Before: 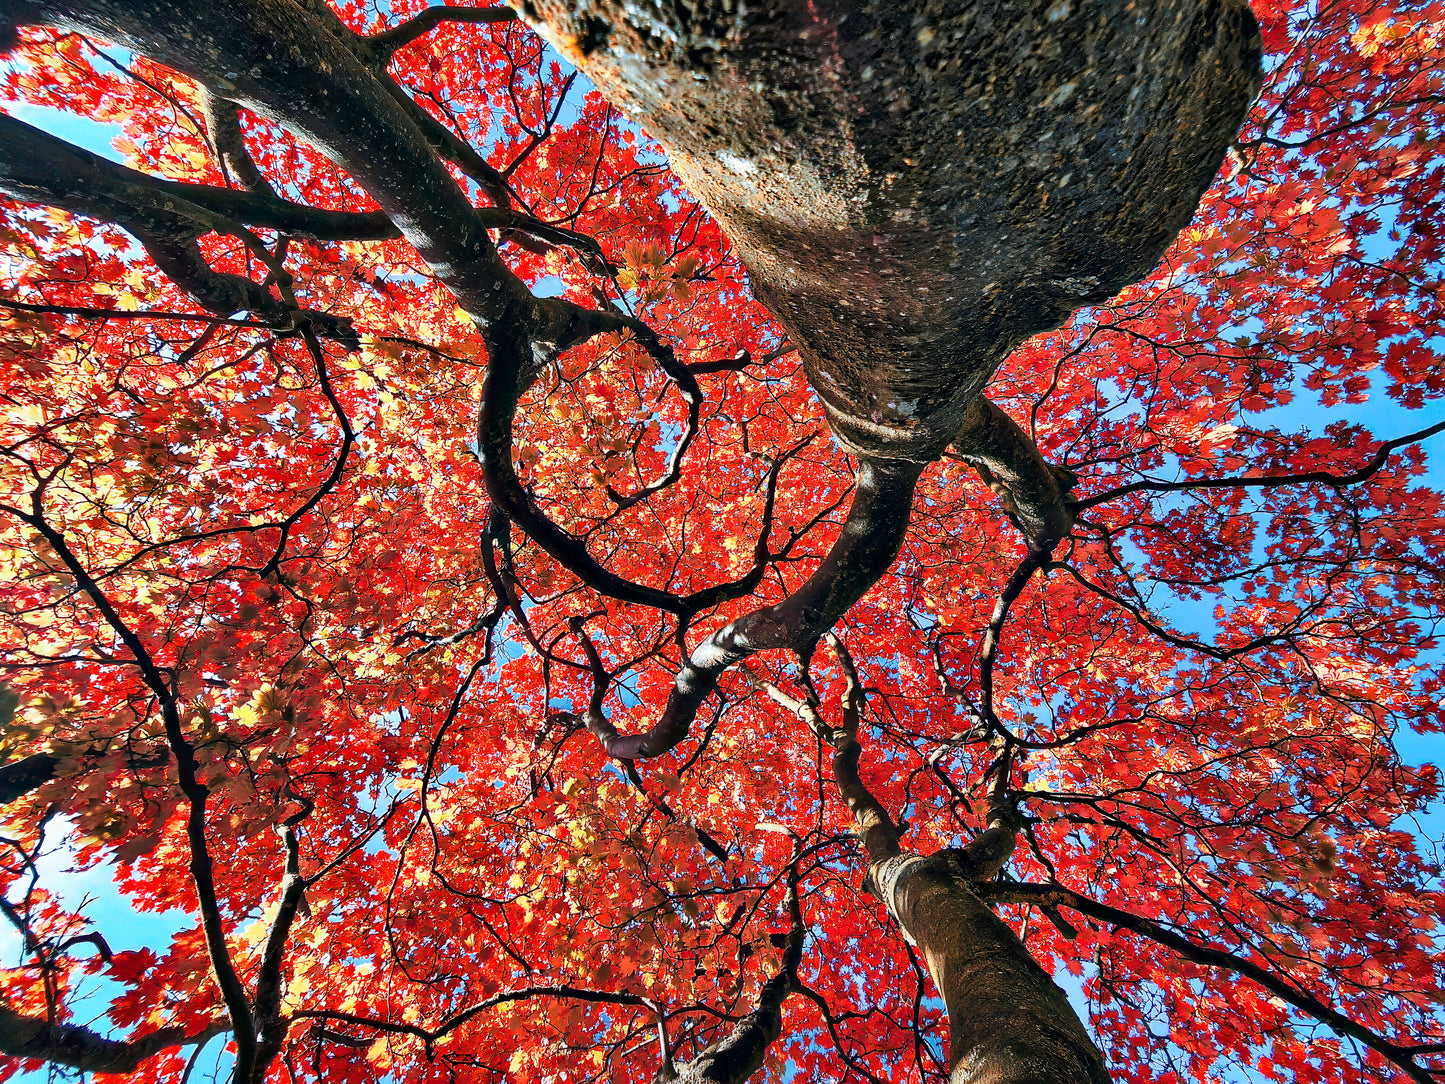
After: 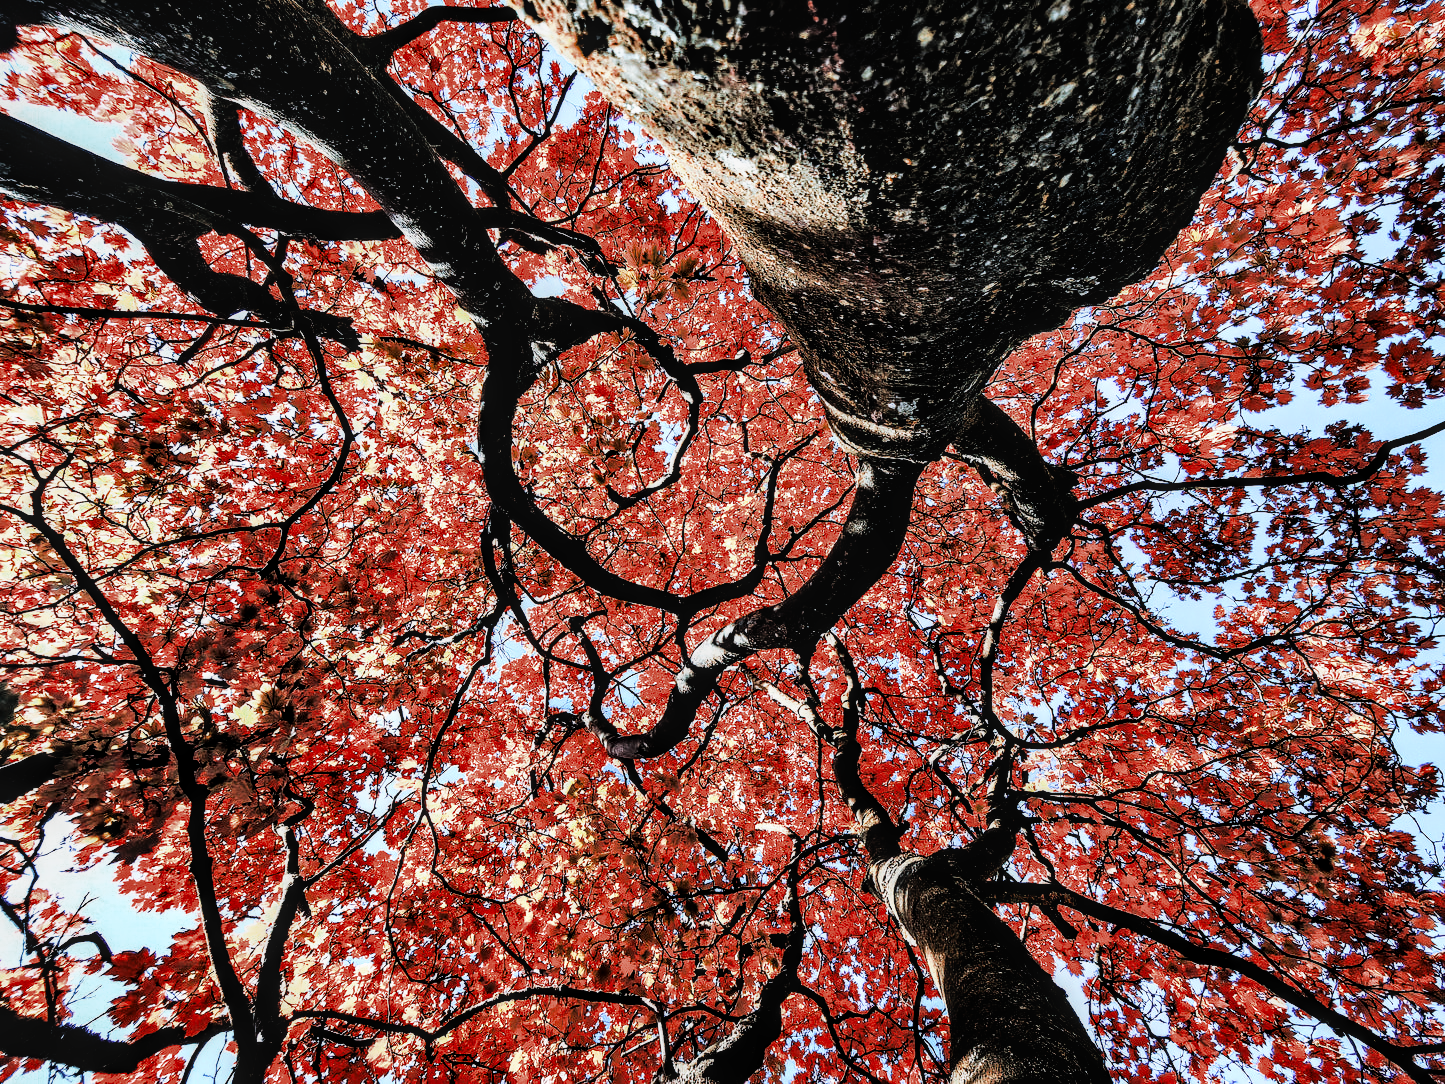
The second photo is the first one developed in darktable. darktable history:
local contrast: on, module defaults
color zones: curves: ch0 [(0, 0.5) (0.125, 0.4) (0.25, 0.5) (0.375, 0.4) (0.5, 0.4) (0.625, 0.6) (0.75, 0.6) (0.875, 0.5)]; ch1 [(0, 0.35) (0.125, 0.45) (0.25, 0.35) (0.375, 0.35) (0.5, 0.35) (0.625, 0.35) (0.75, 0.45) (0.875, 0.35)]; ch2 [(0, 0.6) (0.125, 0.5) (0.25, 0.5) (0.375, 0.6) (0.5, 0.6) (0.625, 0.5) (0.75, 0.5) (0.875, 0.5)]
tone equalizer: -8 EV -1.08 EV, -7 EV -1.01 EV, -6 EV -0.867 EV, -5 EV -0.578 EV, -3 EV 0.578 EV, -2 EV 0.867 EV, -1 EV 1.01 EV, +0 EV 1.08 EV, edges refinement/feathering 500, mask exposure compensation -1.57 EV, preserve details no
filmic rgb: black relative exposure -5 EV, hardness 2.88, contrast 1.3, highlights saturation mix -30%
